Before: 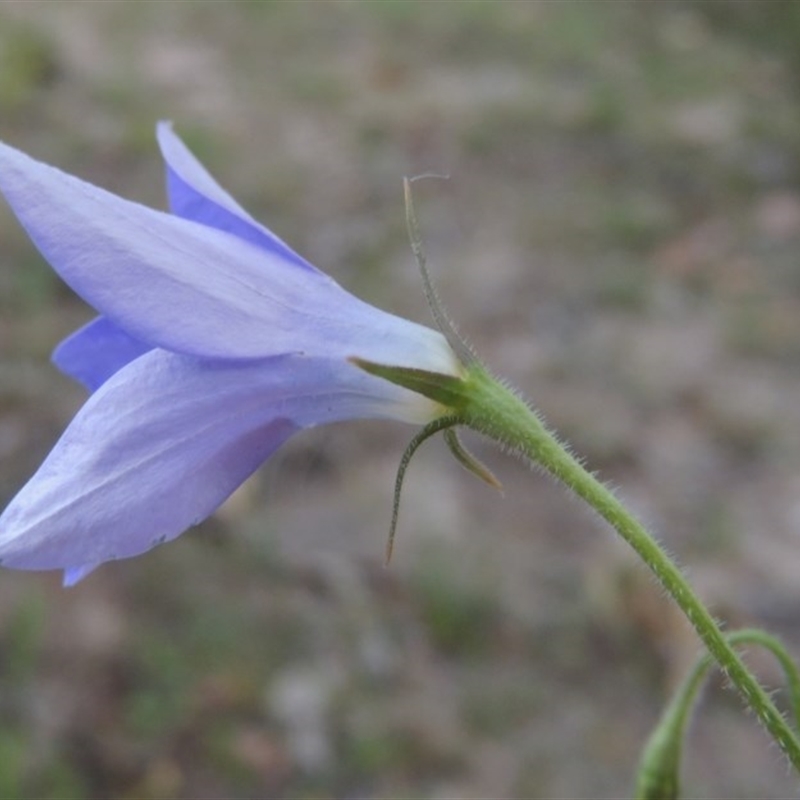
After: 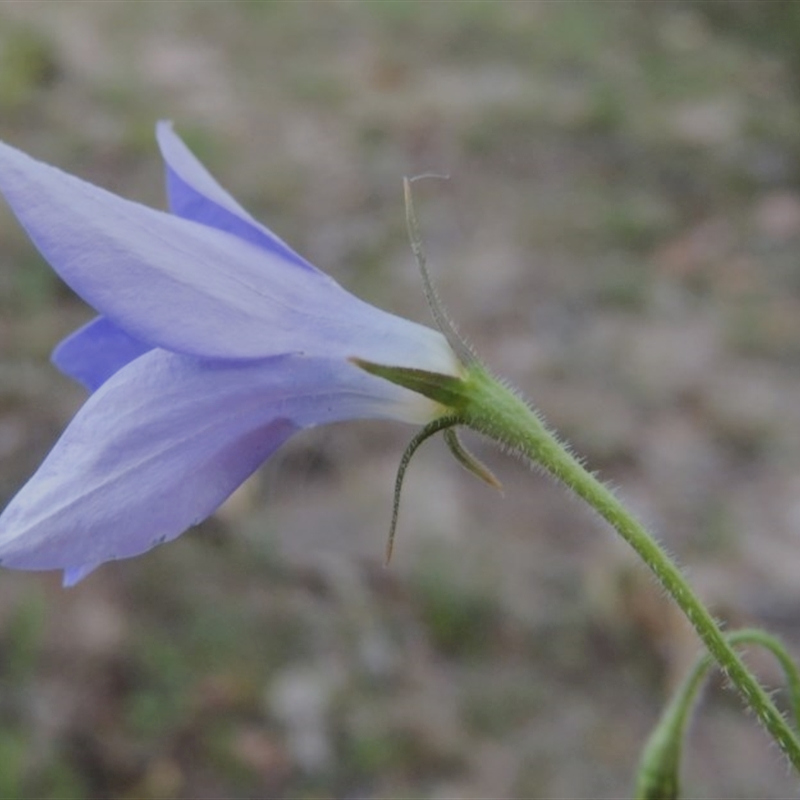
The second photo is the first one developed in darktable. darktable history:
filmic rgb: black relative exposure -7.65 EV, white relative exposure 4.56 EV, threshold 3.04 EV, hardness 3.61, enable highlight reconstruction true
contrast brightness saturation: contrast 0.074
tone equalizer: edges refinement/feathering 500, mask exposure compensation -1.57 EV, preserve details no
